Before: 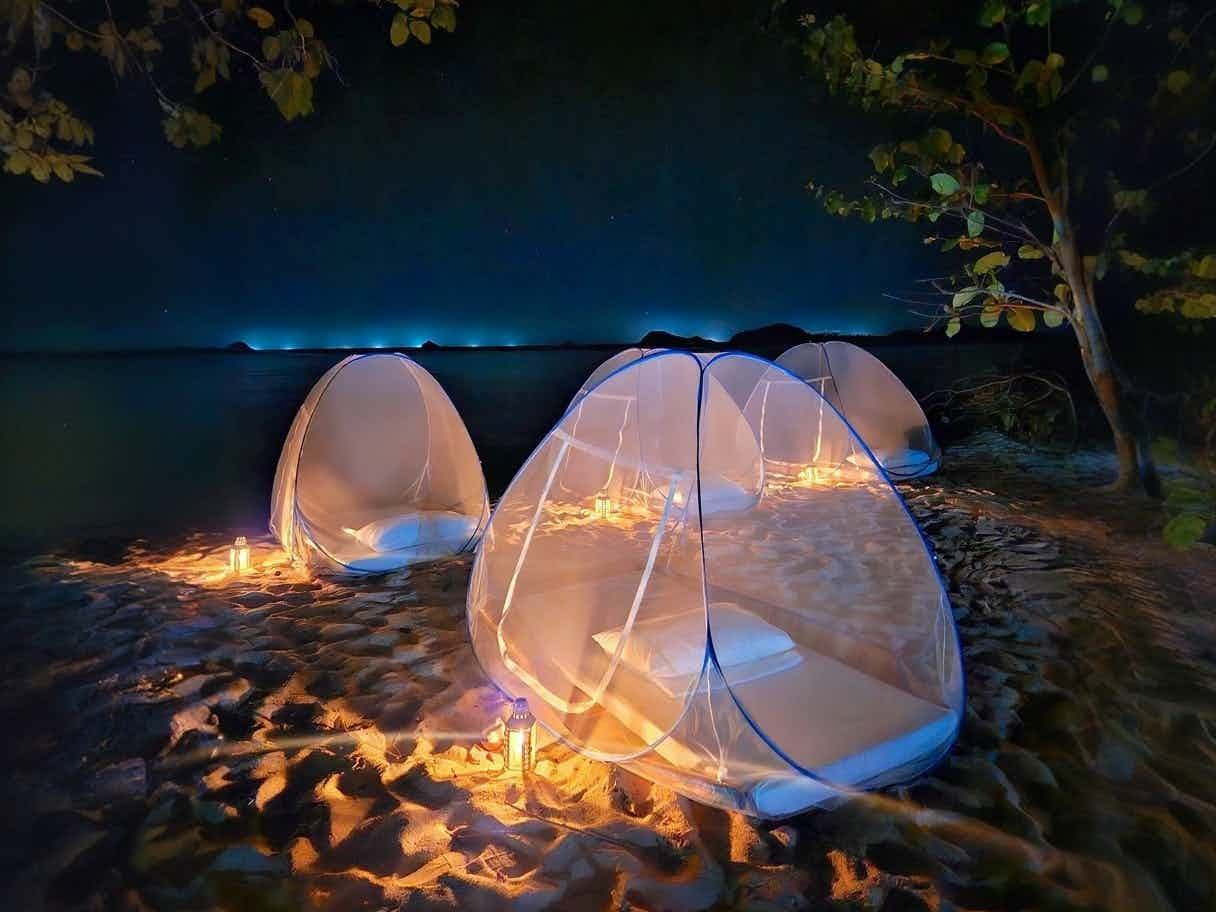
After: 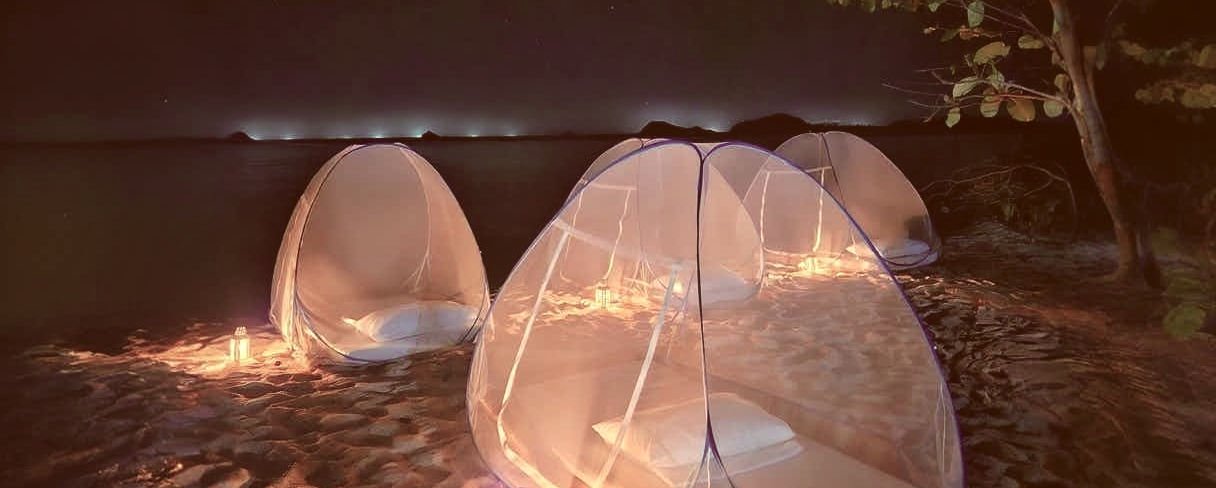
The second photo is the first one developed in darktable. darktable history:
exposure: black level correction -0.008, exposure 0.067 EV, compensate highlight preservation false
crop and rotate: top 23.043%, bottom 23.437%
color balance: input saturation 100.43%, contrast fulcrum 14.22%, output saturation 70.41%
color contrast: blue-yellow contrast 0.62
color correction: highlights a* 1.12, highlights b* 24.26, shadows a* 15.58, shadows b* 24.26
bloom: on, module defaults
